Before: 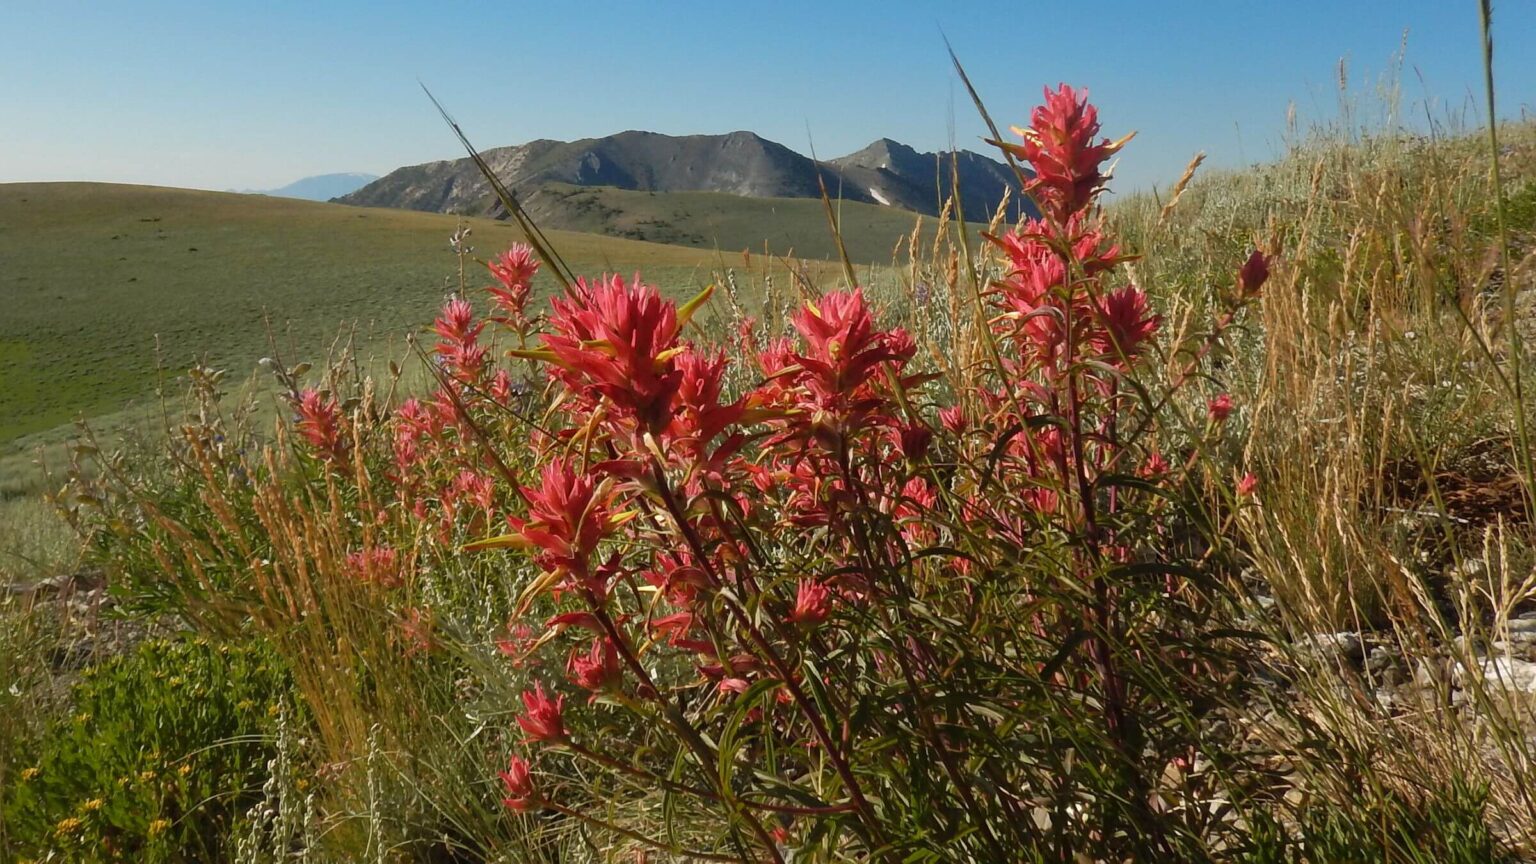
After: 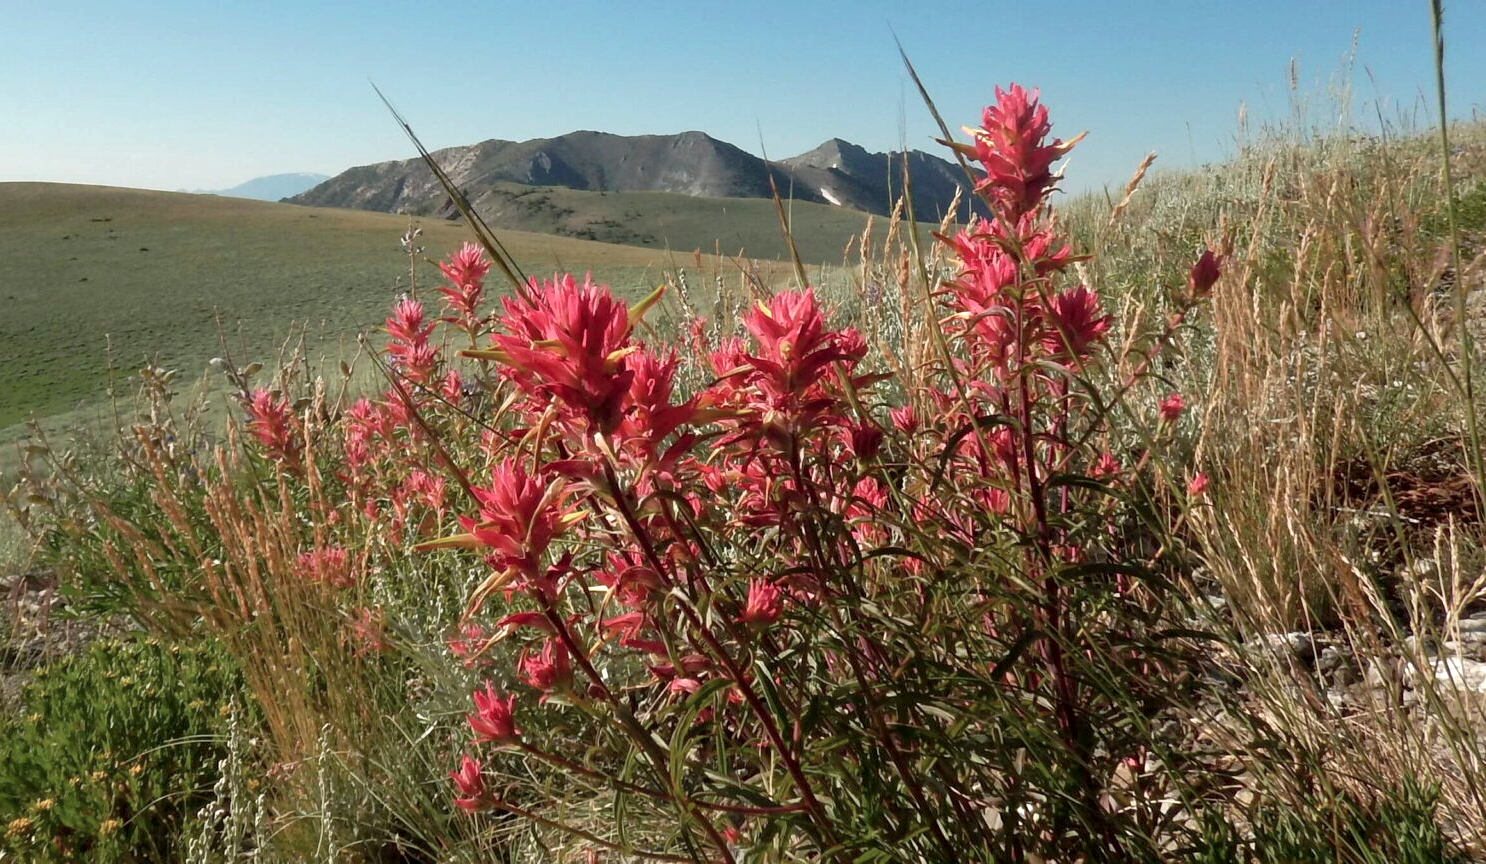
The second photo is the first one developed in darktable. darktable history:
contrast brightness saturation: saturation -0.05
exposure: black level correction 0.005, exposure 0.417 EV, compensate highlight preservation false
color contrast: blue-yellow contrast 0.7
crop and rotate: left 3.238%
